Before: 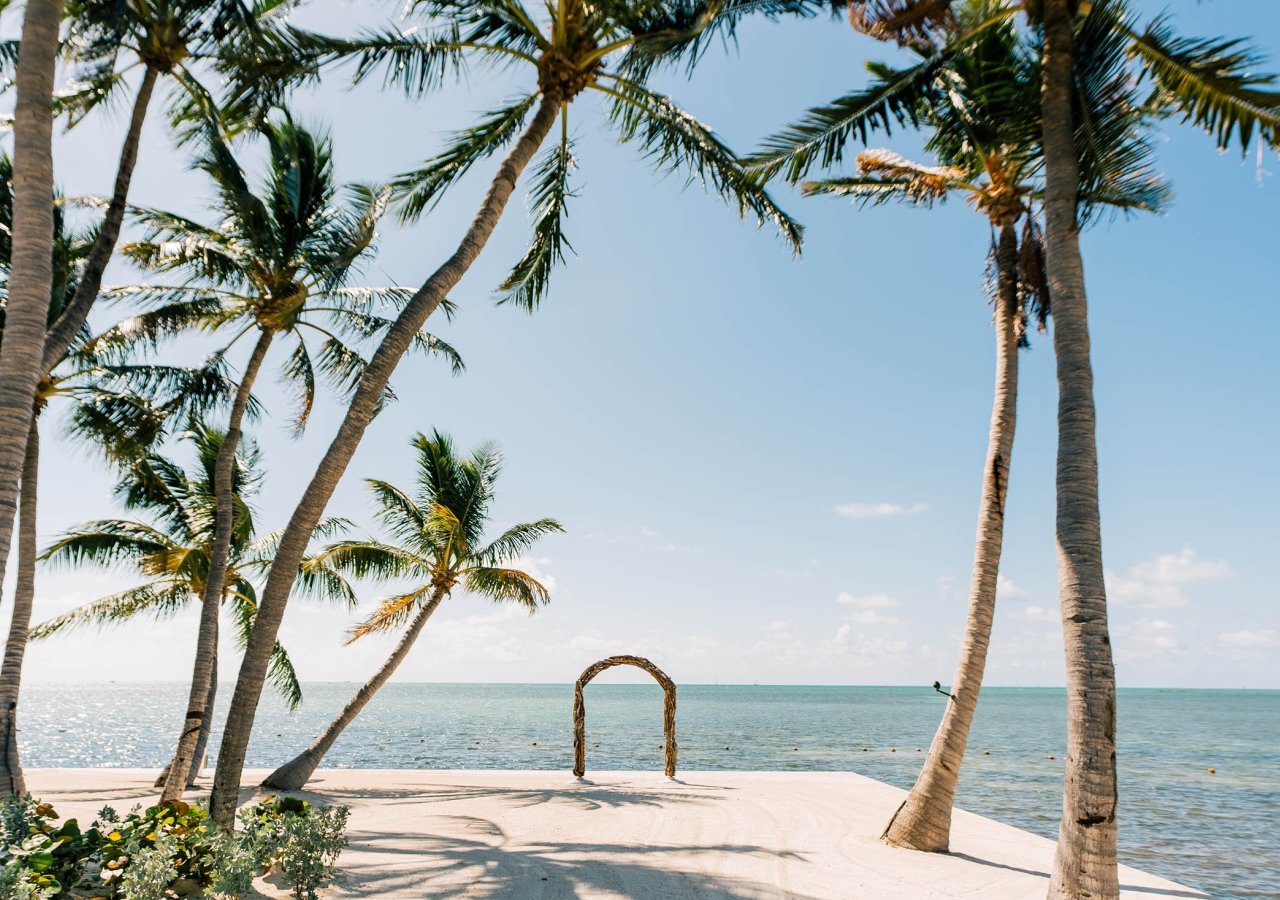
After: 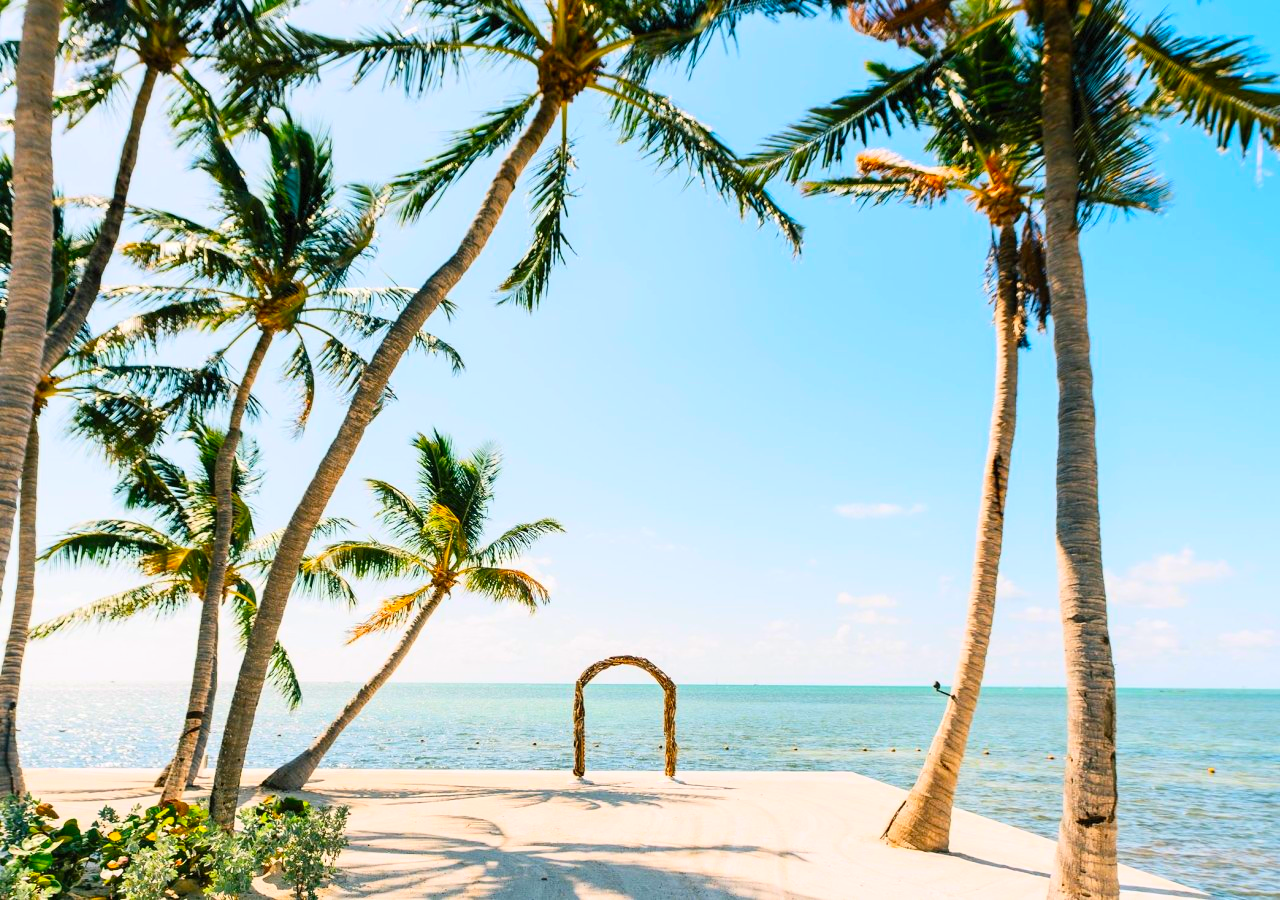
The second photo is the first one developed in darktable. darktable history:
contrast brightness saturation: contrast 0.201, brightness 0.198, saturation 0.806
